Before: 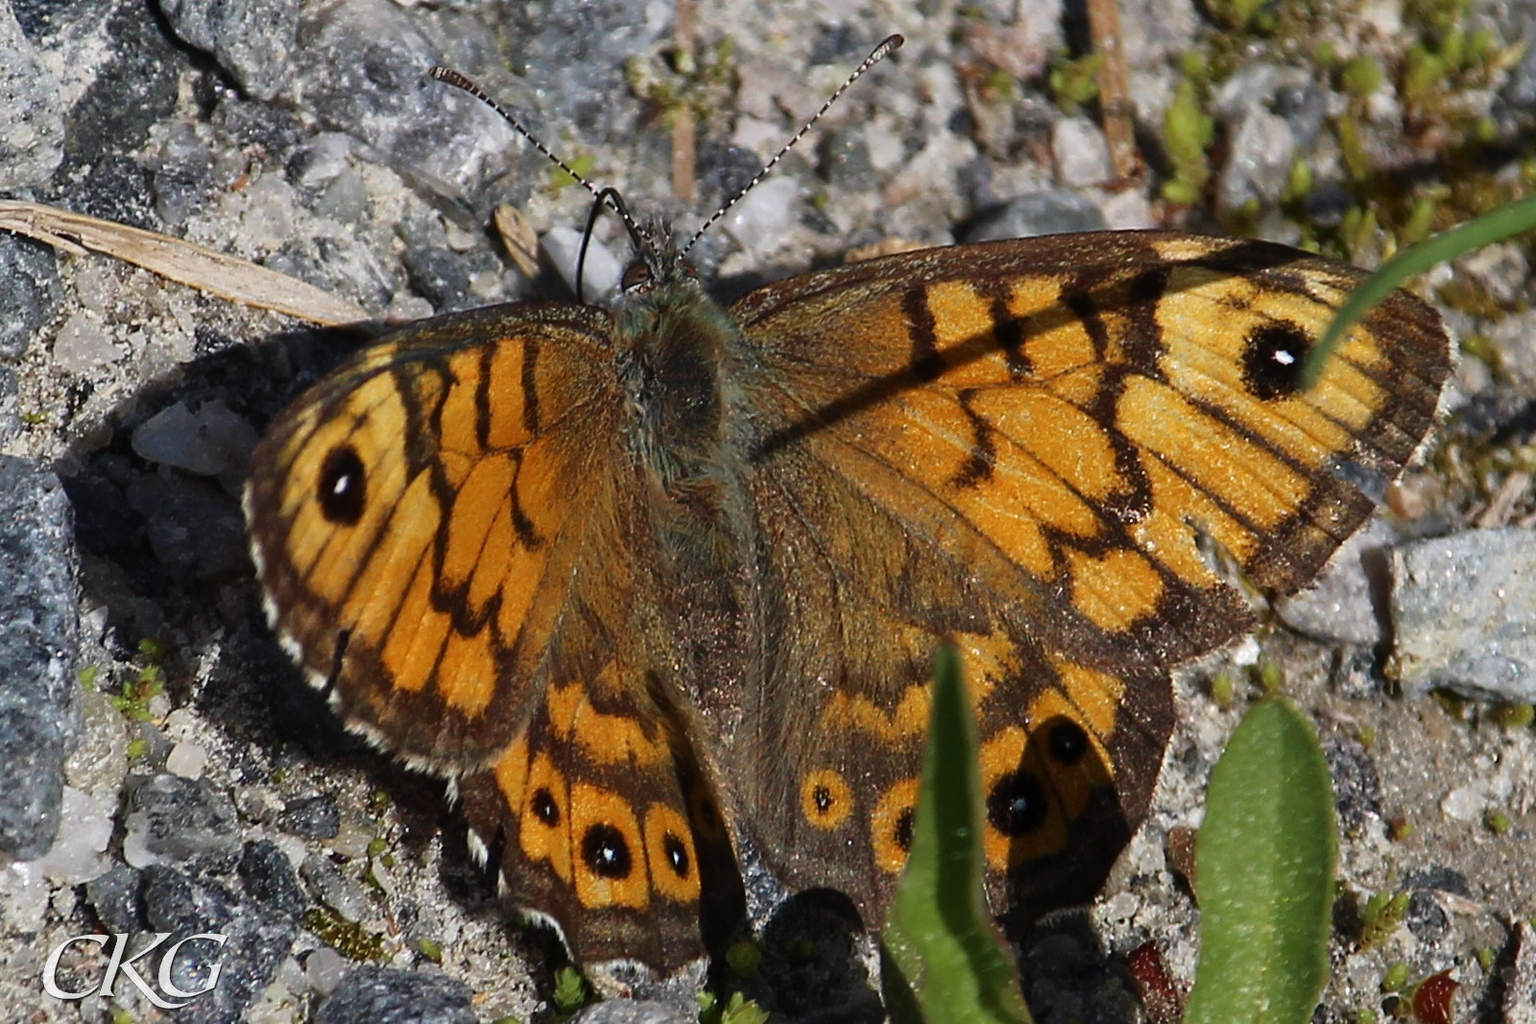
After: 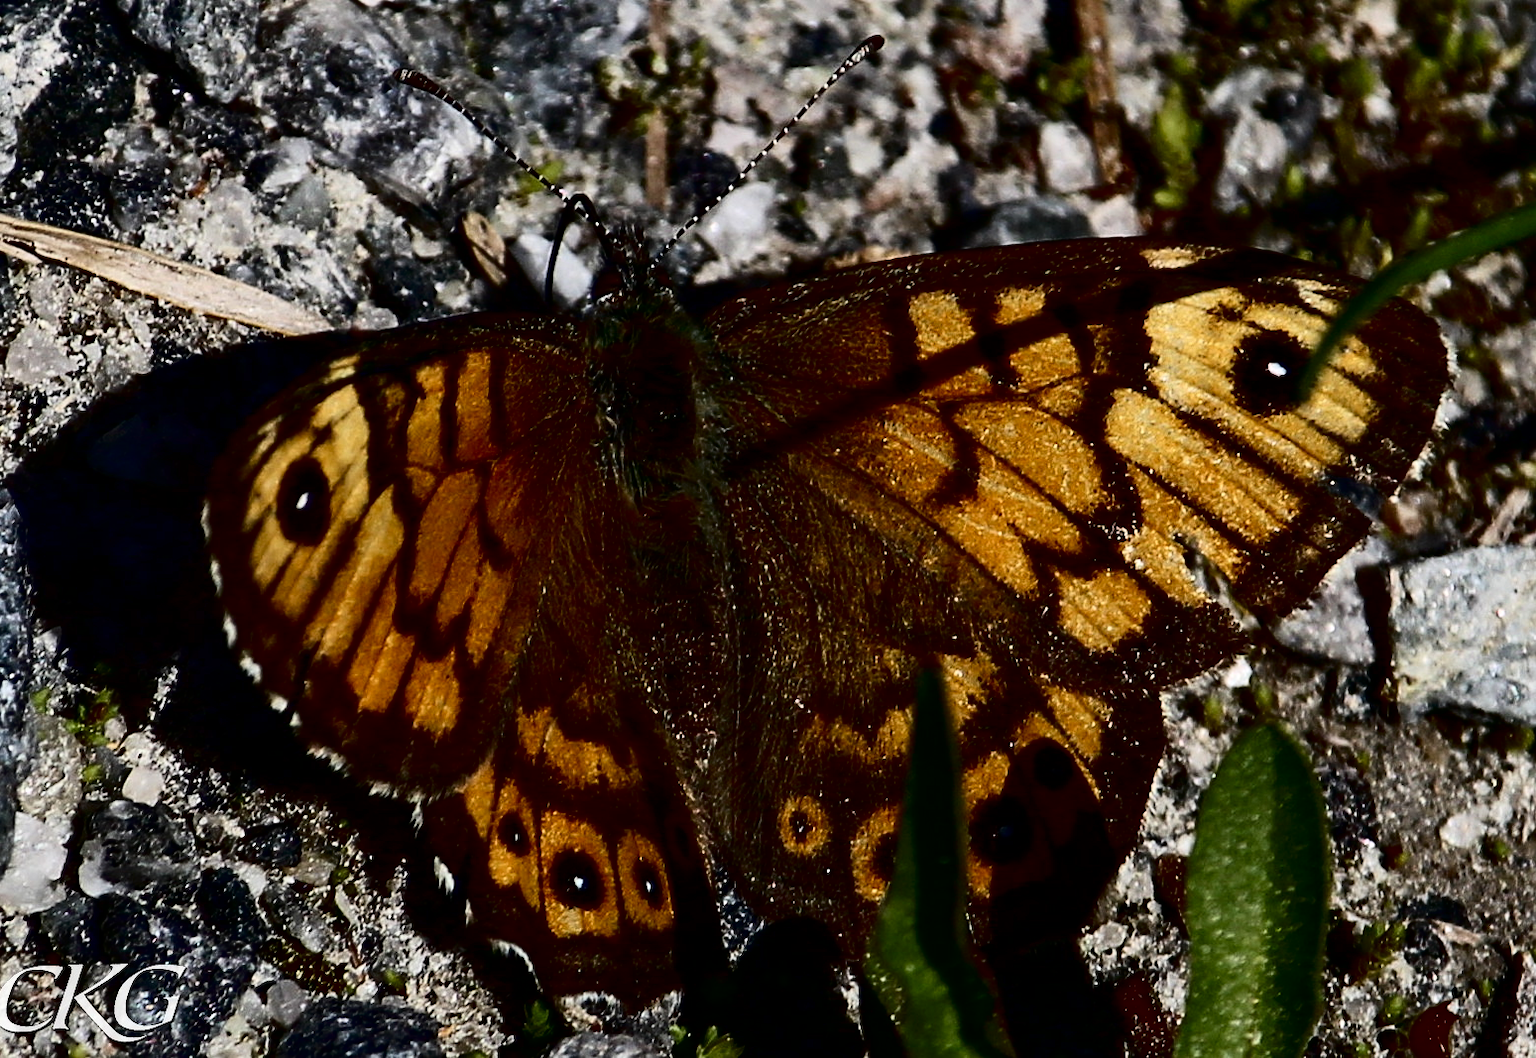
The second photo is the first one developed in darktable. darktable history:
crop and rotate: left 3.168%
tone curve: curves: ch0 [(0, 0) (0.004, 0) (0.133, 0.071) (0.325, 0.456) (0.832, 0.957) (1, 1)], color space Lab, independent channels, preserve colors none
contrast brightness saturation: brightness -0.532
